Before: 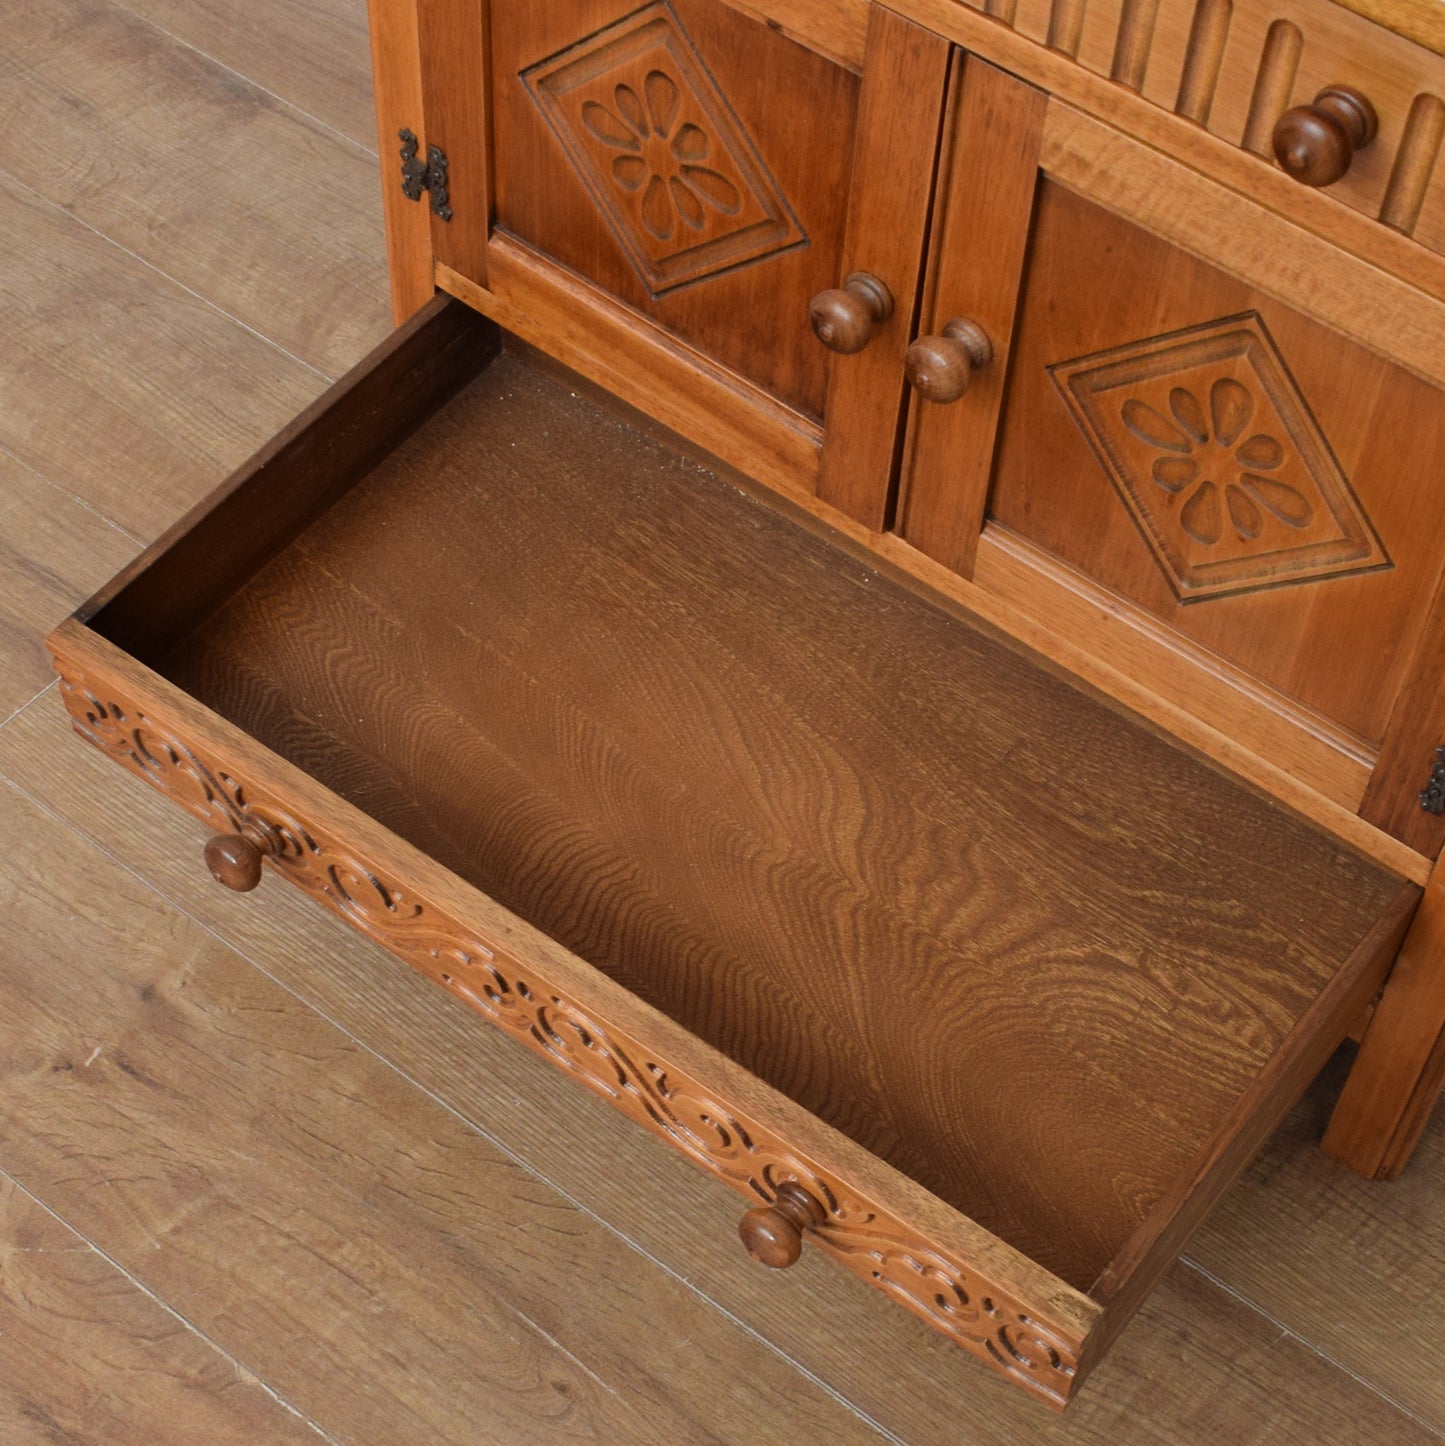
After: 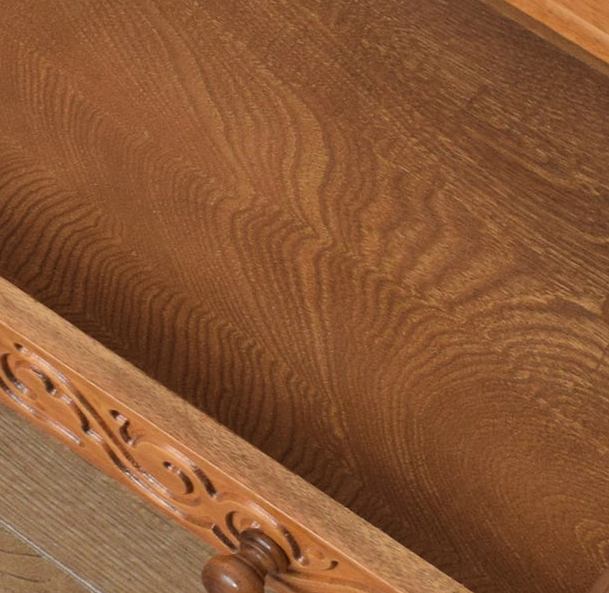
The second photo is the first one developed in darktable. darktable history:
crop: left 37.221%, top 45.169%, right 20.63%, bottom 13.777%
shadows and highlights: soften with gaussian
